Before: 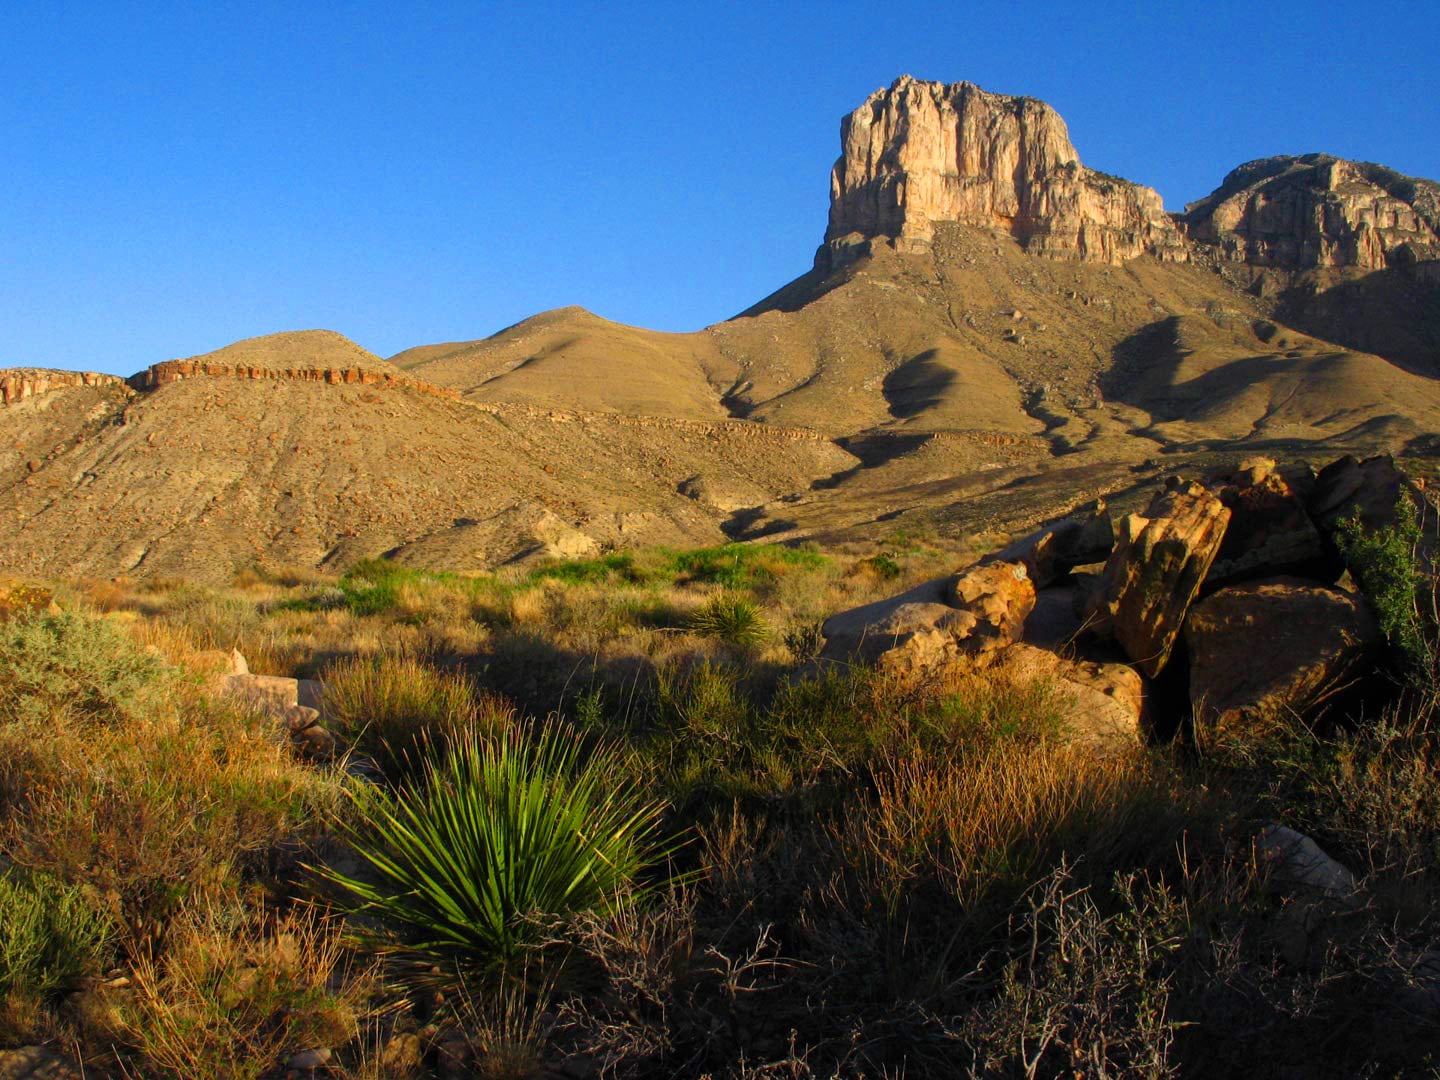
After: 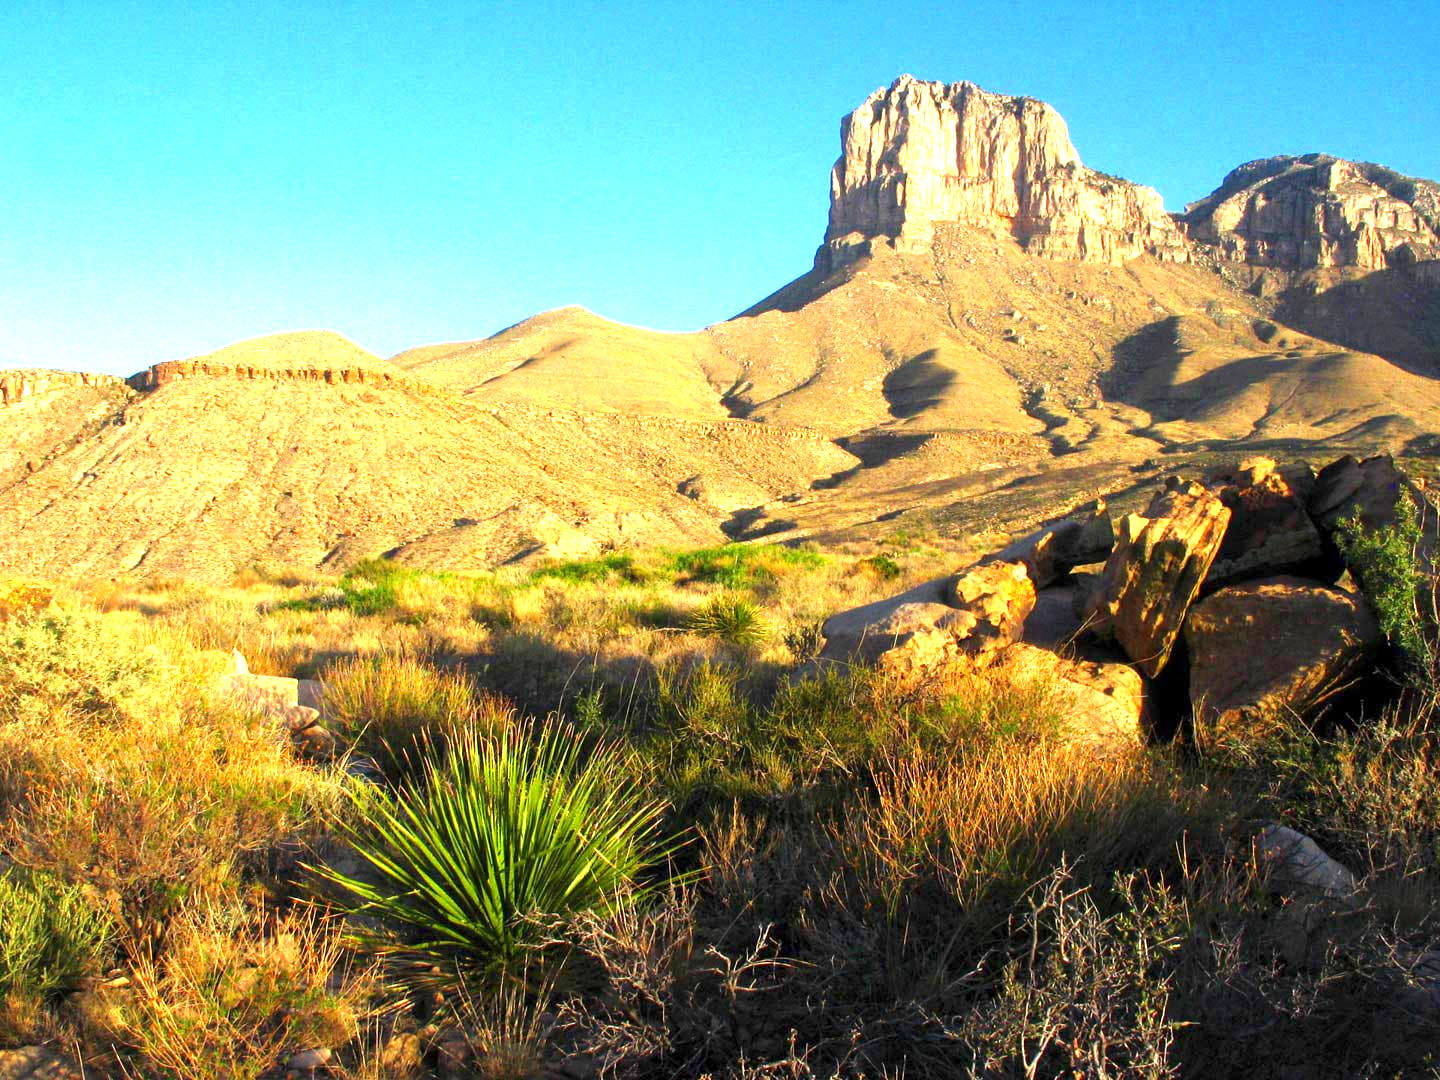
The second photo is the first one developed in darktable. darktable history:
exposure: black level correction 0.001, exposure 1.727 EV, compensate exposure bias true, compensate highlight preservation false
